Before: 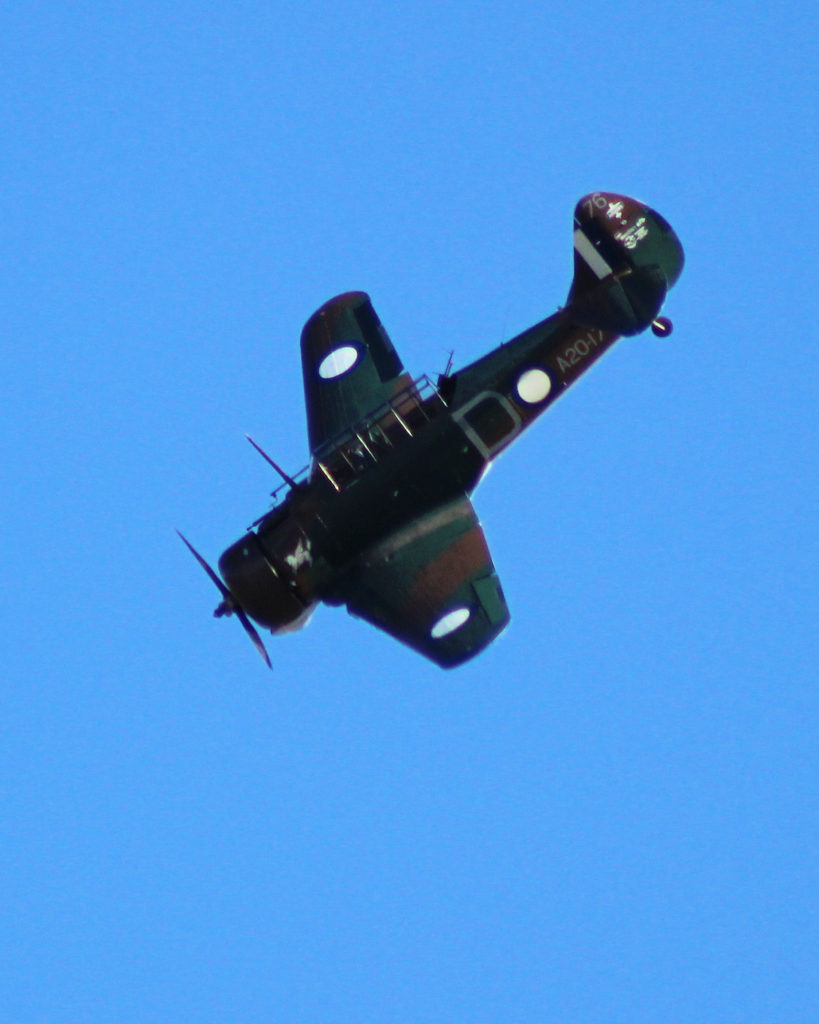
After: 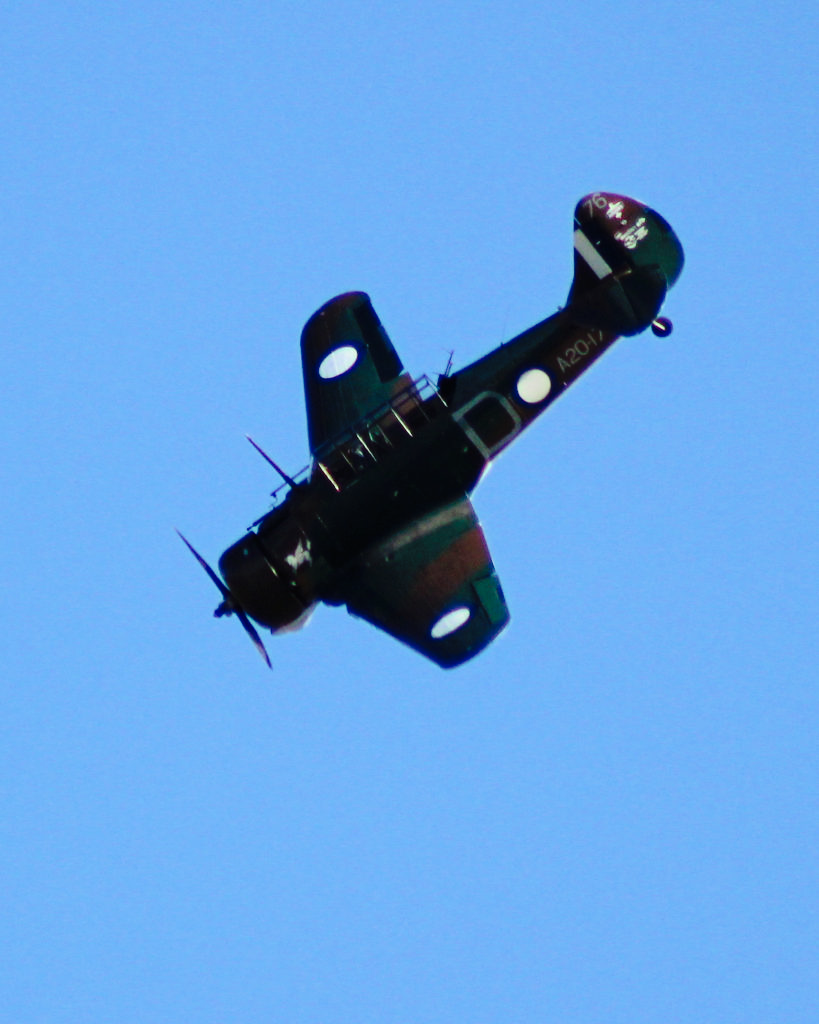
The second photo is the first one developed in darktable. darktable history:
tone curve: curves: ch0 [(0.003, 0) (0.066, 0.031) (0.16, 0.089) (0.269, 0.218) (0.395, 0.408) (0.517, 0.56) (0.684, 0.734) (0.791, 0.814) (1, 1)]; ch1 [(0, 0) (0.164, 0.115) (0.337, 0.332) (0.39, 0.398) (0.464, 0.461) (0.501, 0.5) (0.507, 0.5) (0.534, 0.532) (0.577, 0.59) (0.652, 0.681) (0.733, 0.764) (0.819, 0.823) (1, 1)]; ch2 [(0, 0) (0.337, 0.382) (0.464, 0.476) (0.501, 0.5) (0.527, 0.54) (0.551, 0.565) (0.628, 0.632) (0.689, 0.686) (1, 1)], preserve colors none
